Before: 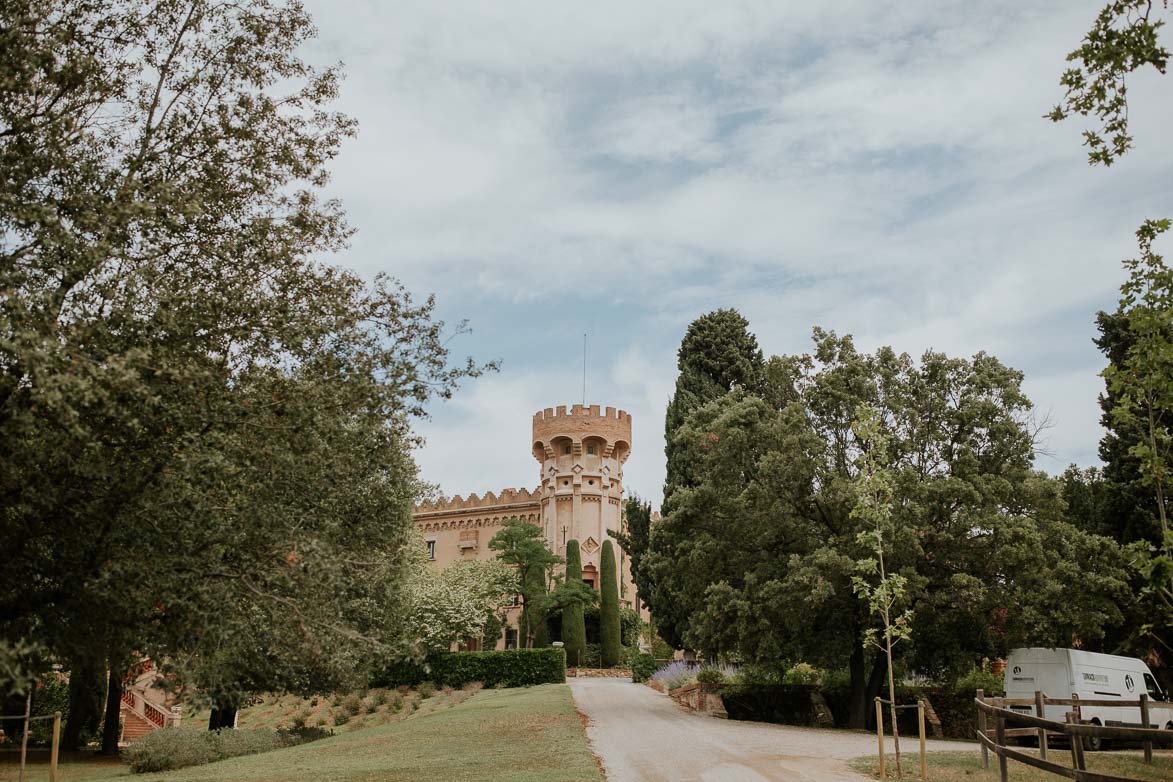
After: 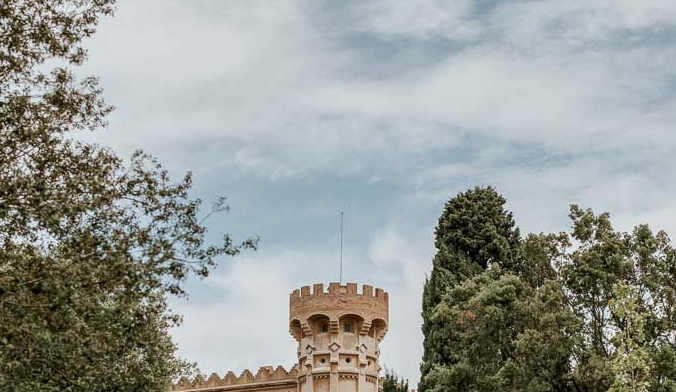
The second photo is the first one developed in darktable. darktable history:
shadows and highlights: shadows 37.22, highlights -27.79, soften with gaussian
local contrast: highlights 62%, detail 143%, midtone range 0.434
crop: left 20.745%, top 15.657%, right 21.598%, bottom 34.152%
